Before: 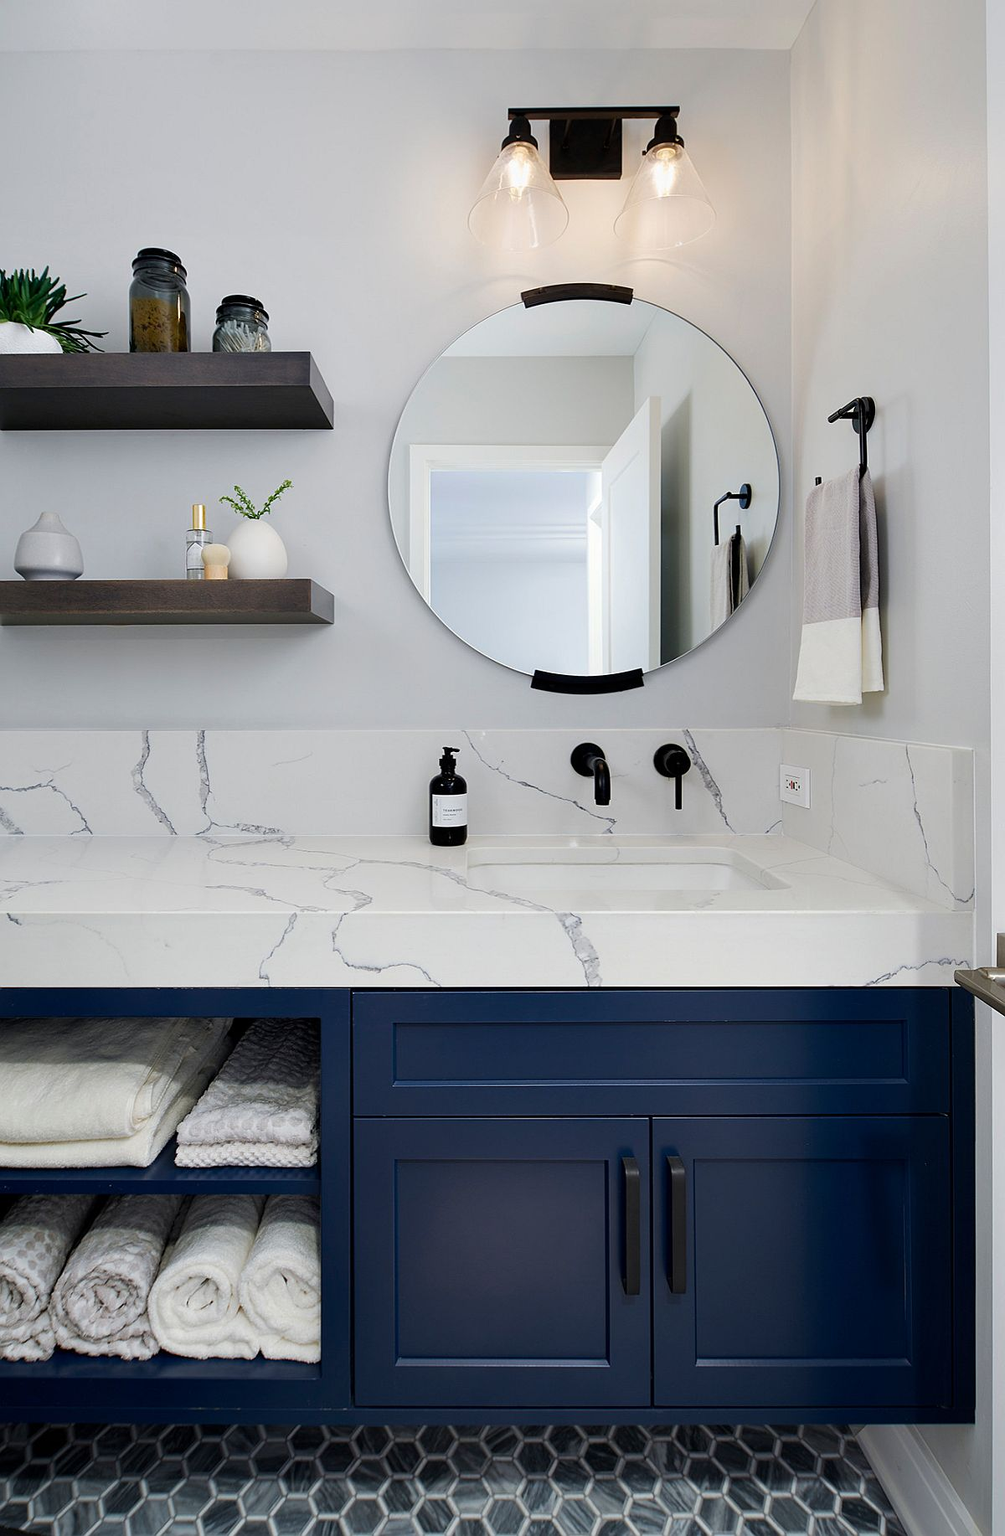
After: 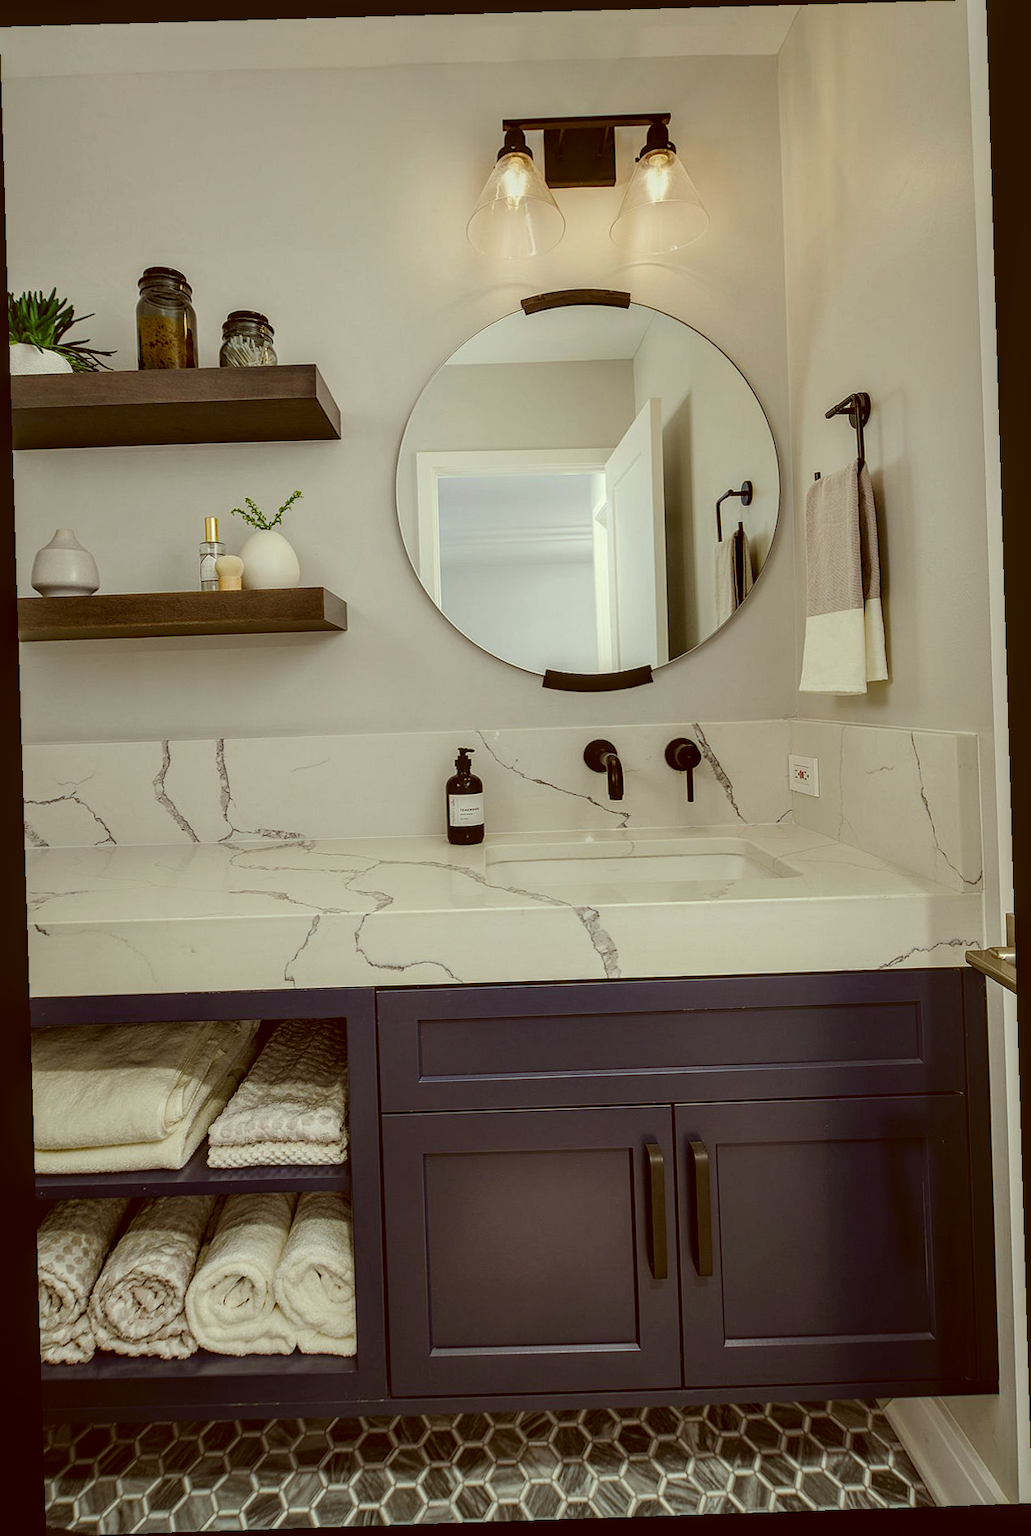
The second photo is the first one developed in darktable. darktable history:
rotate and perspective: rotation -1.77°, lens shift (horizontal) 0.004, automatic cropping off
color correction: highlights a* -5.94, highlights b* 9.48, shadows a* 10.12, shadows b* 23.94
local contrast: highlights 0%, shadows 0%, detail 133%
